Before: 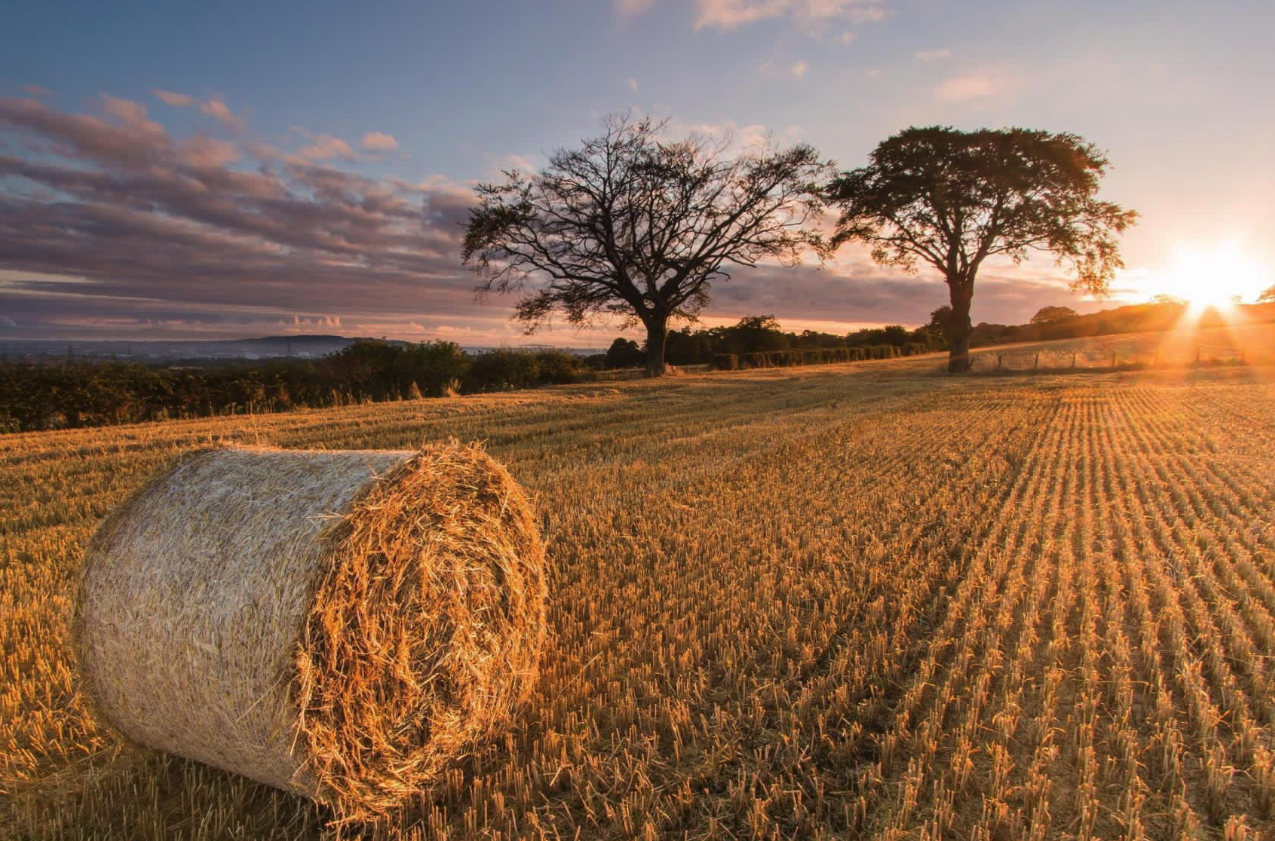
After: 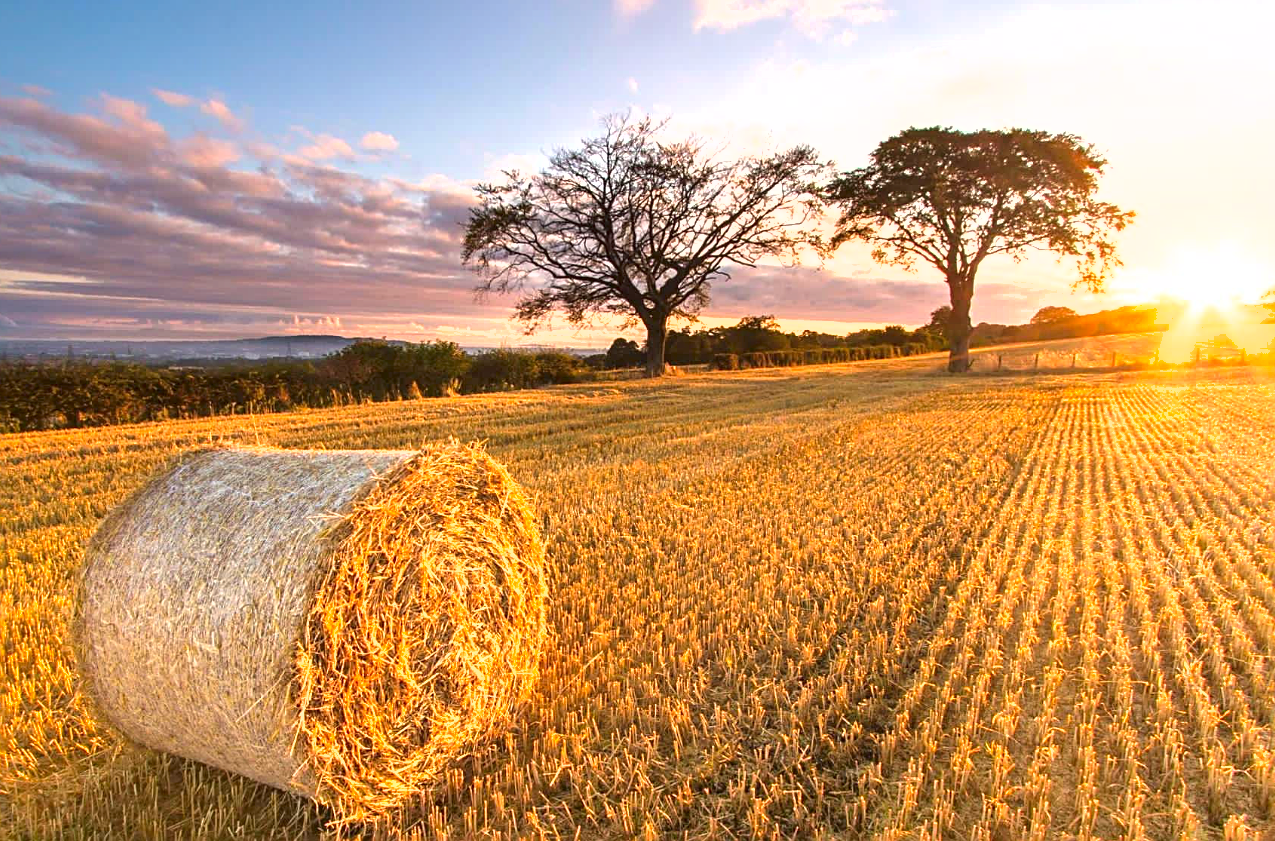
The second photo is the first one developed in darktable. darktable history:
color correction: highlights b* 0.053
exposure: black level correction 0, exposure 1.2 EV, compensate highlight preservation false
sharpen: on, module defaults
contrast brightness saturation: contrast 0.039, saturation 0.157
shadows and highlights: shadows -20.6, white point adjustment -1.84, highlights -34.74
